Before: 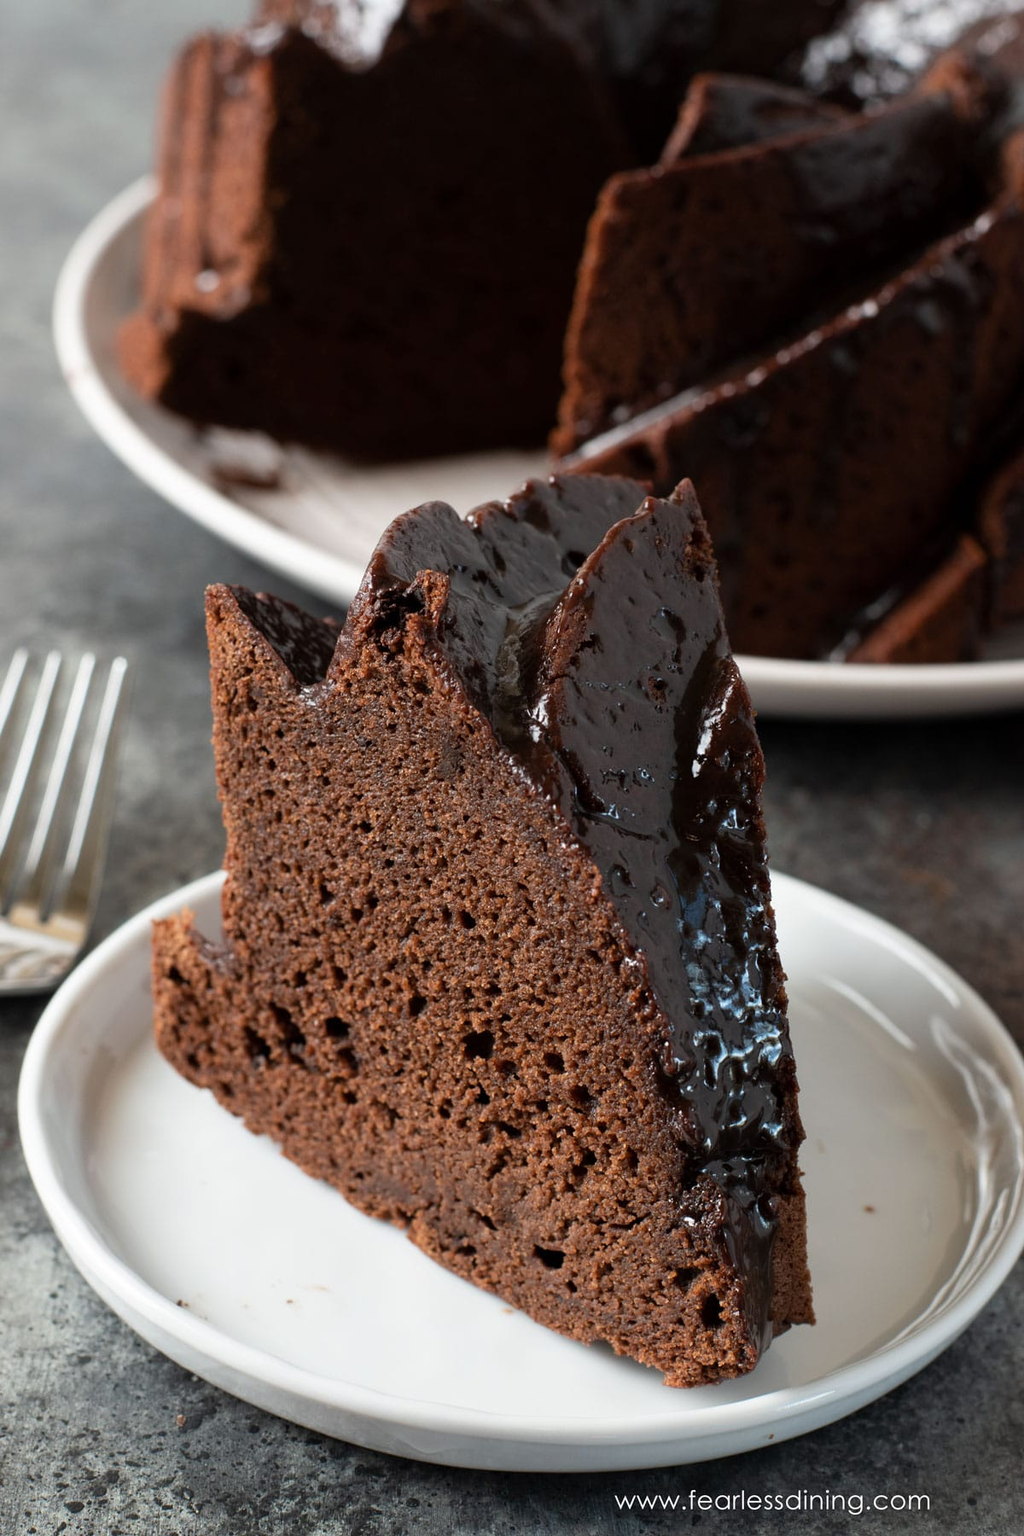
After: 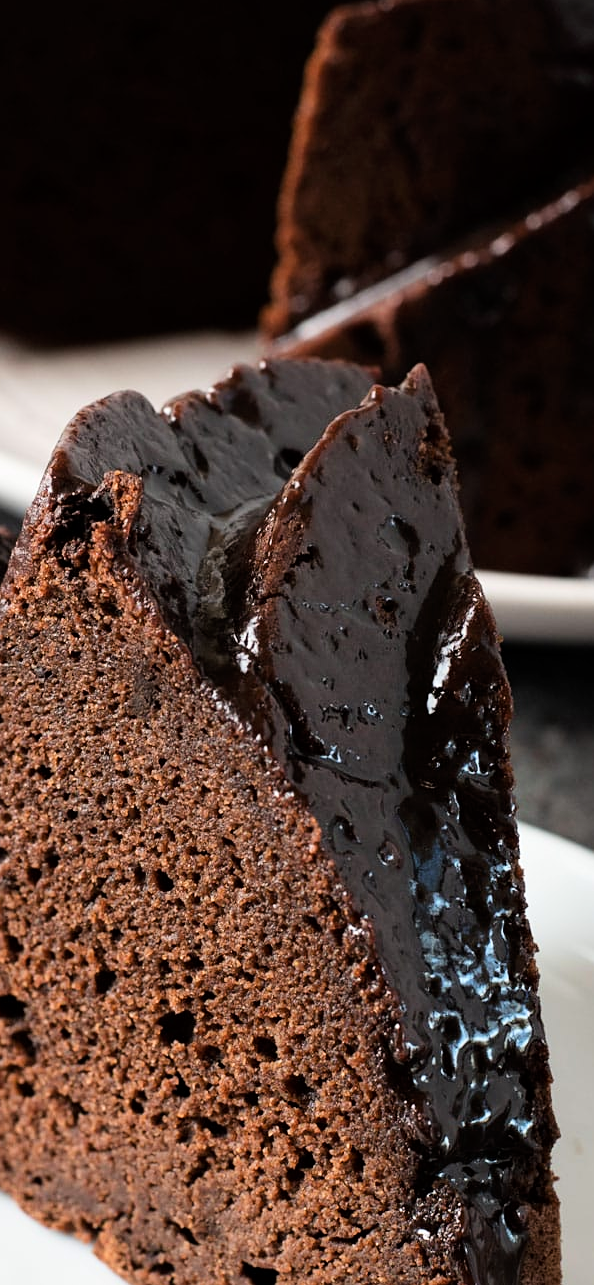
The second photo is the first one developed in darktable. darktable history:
sharpen: amount 0.2
crop: left 32.075%, top 10.976%, right 18.355%, bottom 17.596%
tone curve: curves: ch0 [(0, 0) (0.004, 0.001) (0.133, 0.112) (0.325, 0.362) (0.832, 0.893) (1, 1)], color space Lab, linked channels, preserve colors none
